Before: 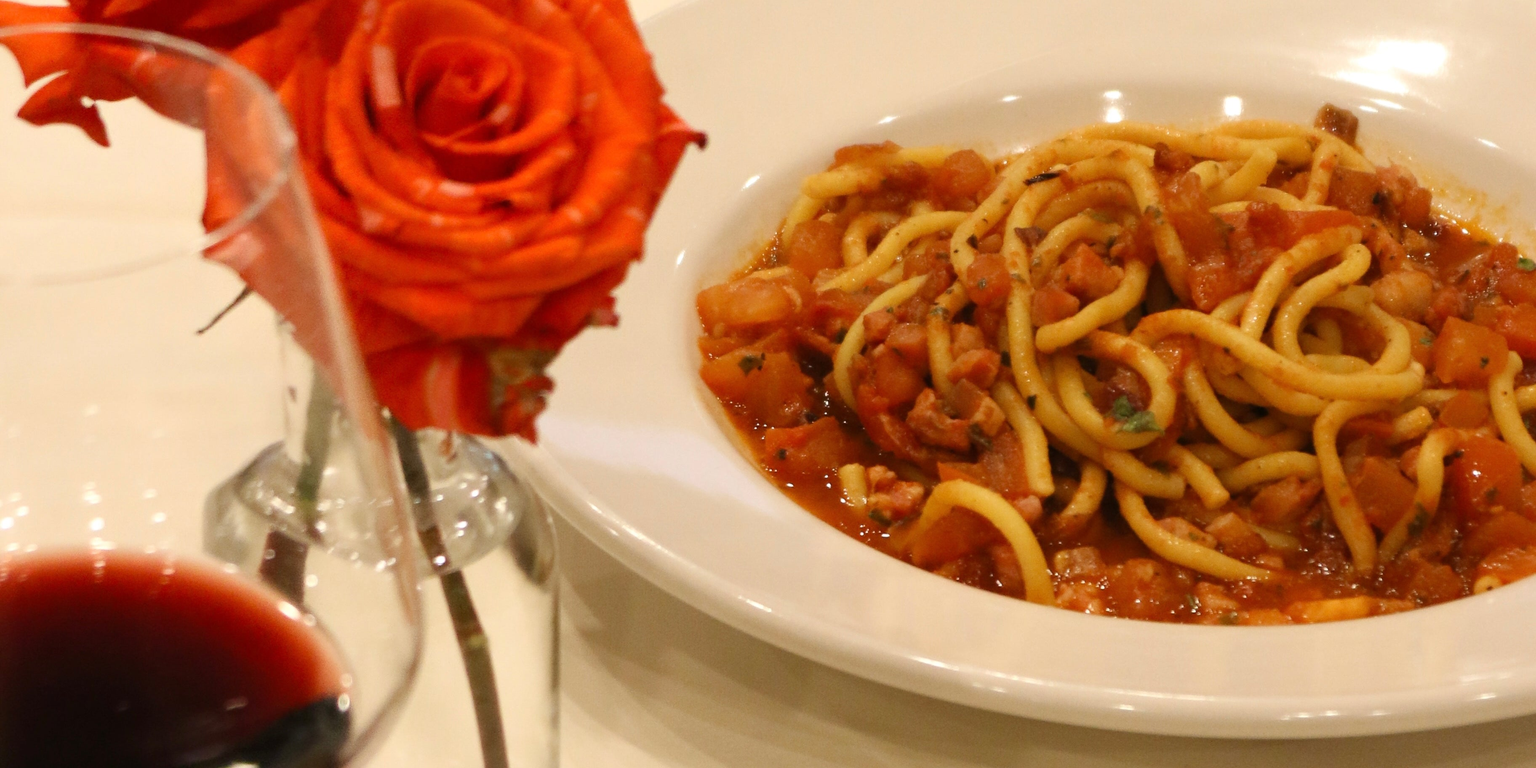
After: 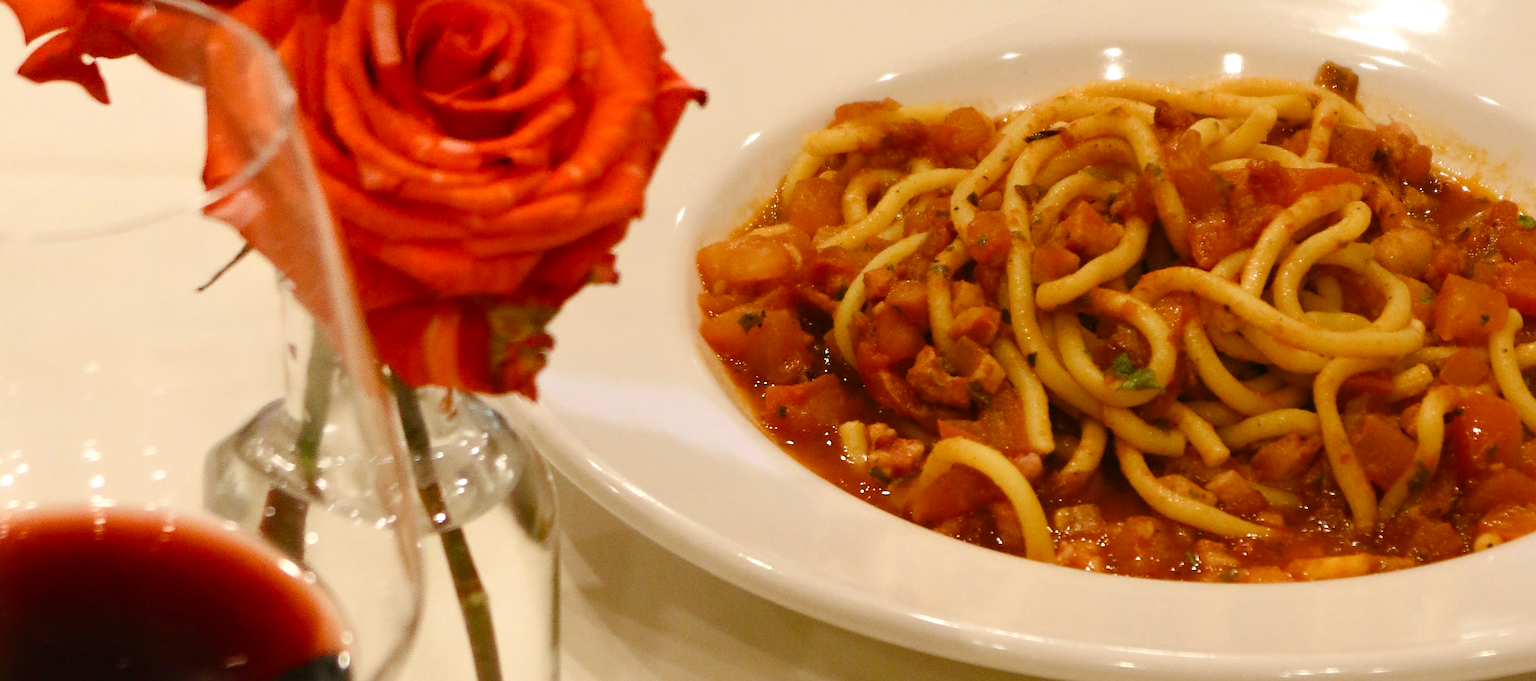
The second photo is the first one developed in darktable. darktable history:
tone equalizer: on, module defaults
crop and rotate: top 5.609%, bottom 5.609%
sharpen: on, module defaults
color balance rgb: perceptual saturation grading › global saturation 20%, perceptual saturation grading › highlights -25%, perceptual saturation grading › shadows 25%
